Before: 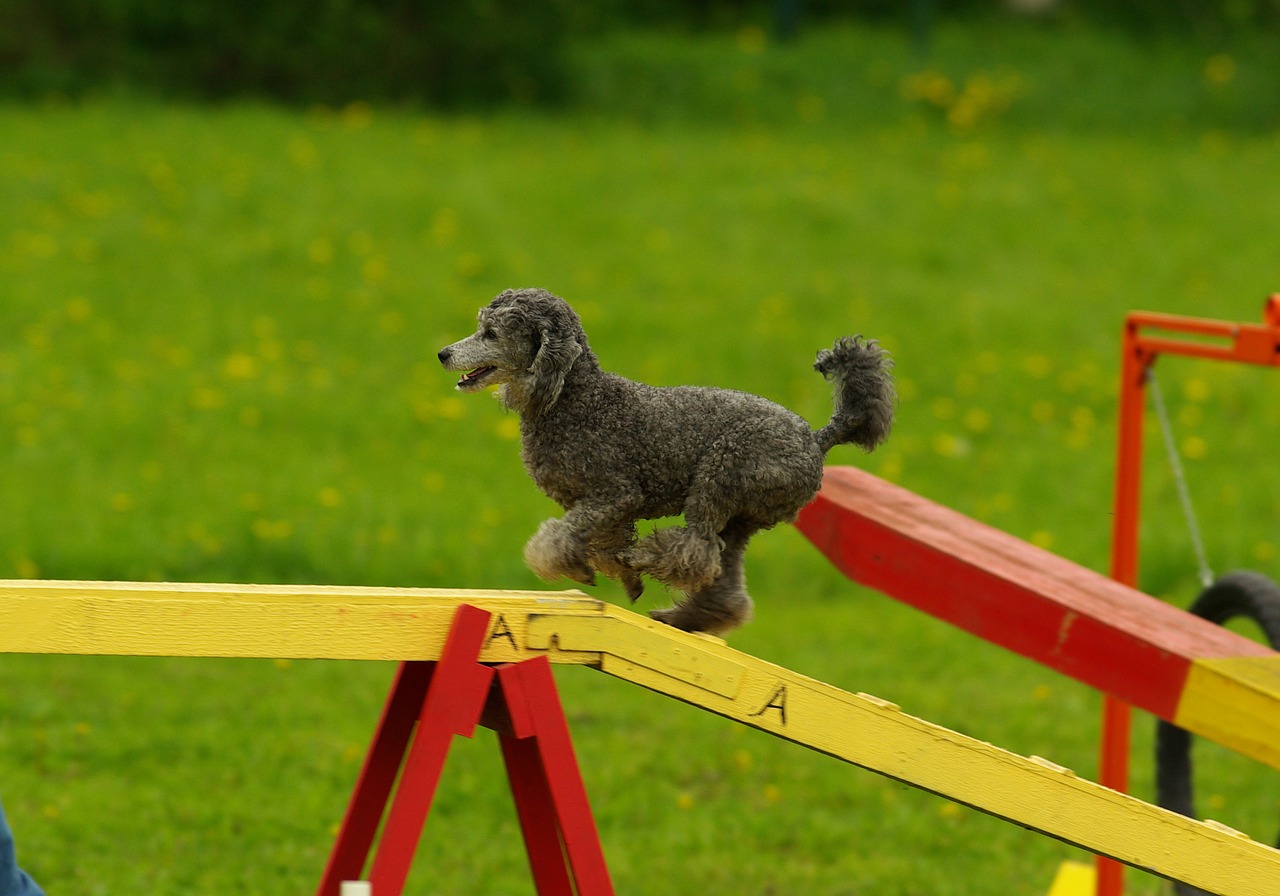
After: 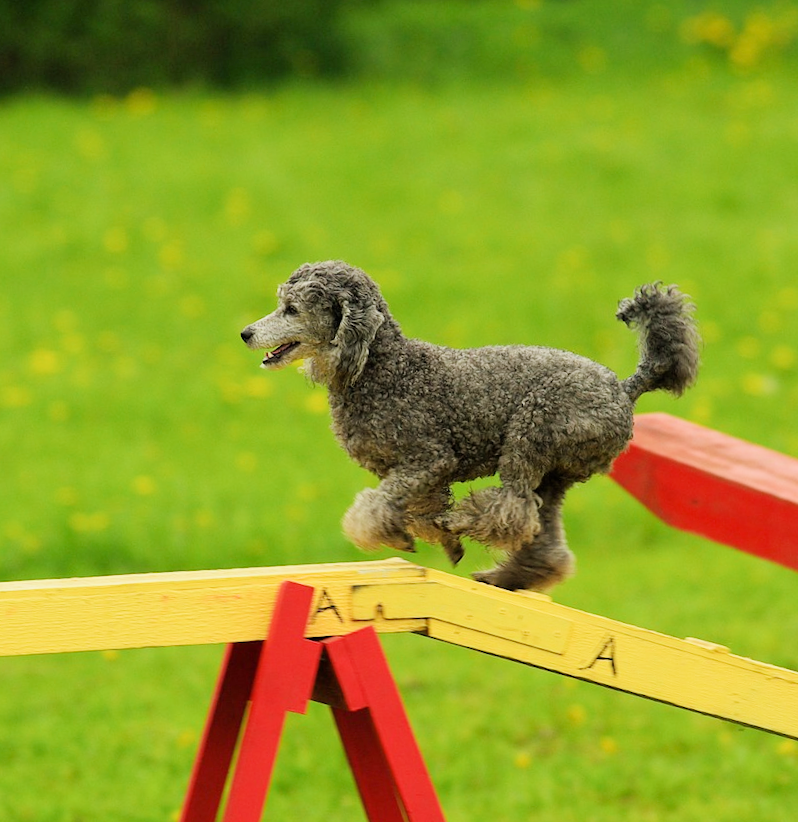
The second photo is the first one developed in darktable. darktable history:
crop and rotate: left 12.648%, right 20.685%
exposure: black level correction 0, exposure 1.2 EV, compensate exposure bias true, compensate highlight preservation false
rotate and perspective: rotation -4.57°, crop left 0.054, crop right 0.944, crop top 0.087, crop bottom 0.914
filmic rgb: black relative exposure -7.65 EV, white relative exposure 4.56 EV, hardness 3.61
